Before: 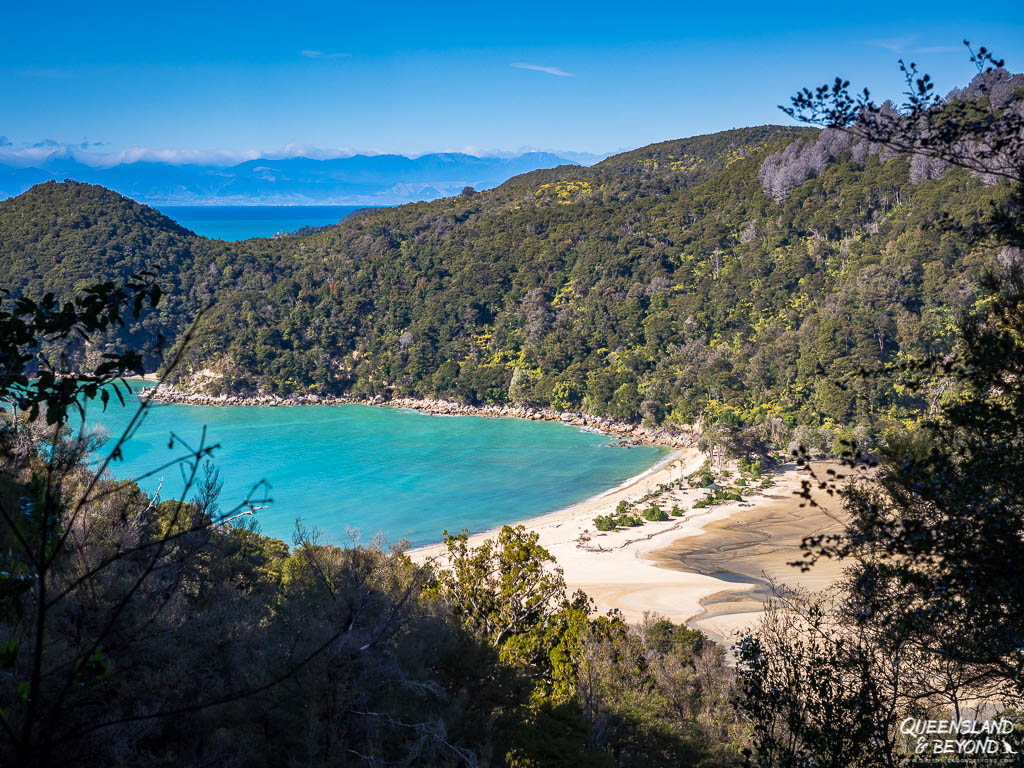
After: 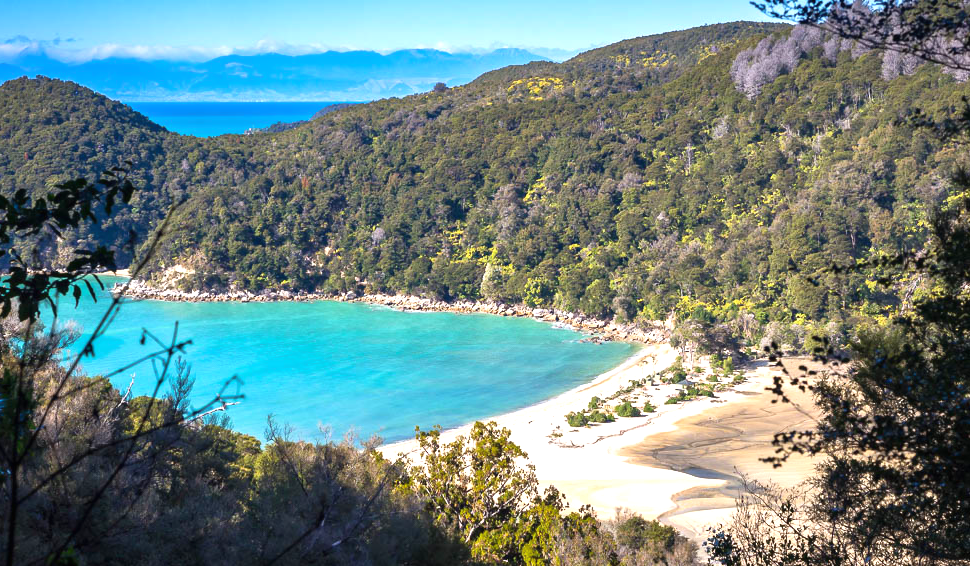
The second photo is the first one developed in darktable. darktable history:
contrast equalizer: y [[0.5 ×4, 0.467, 0.376], [0.5 ×6], [0.5 ×6], [0 ×6], [0 ×6]]
crop and rotate: left 2.768%, top 13.644%, right 2.44%, bottom 12.605%
exposure: black level correction 0, exposure 0.695 EV, compensate highlight preservation false
